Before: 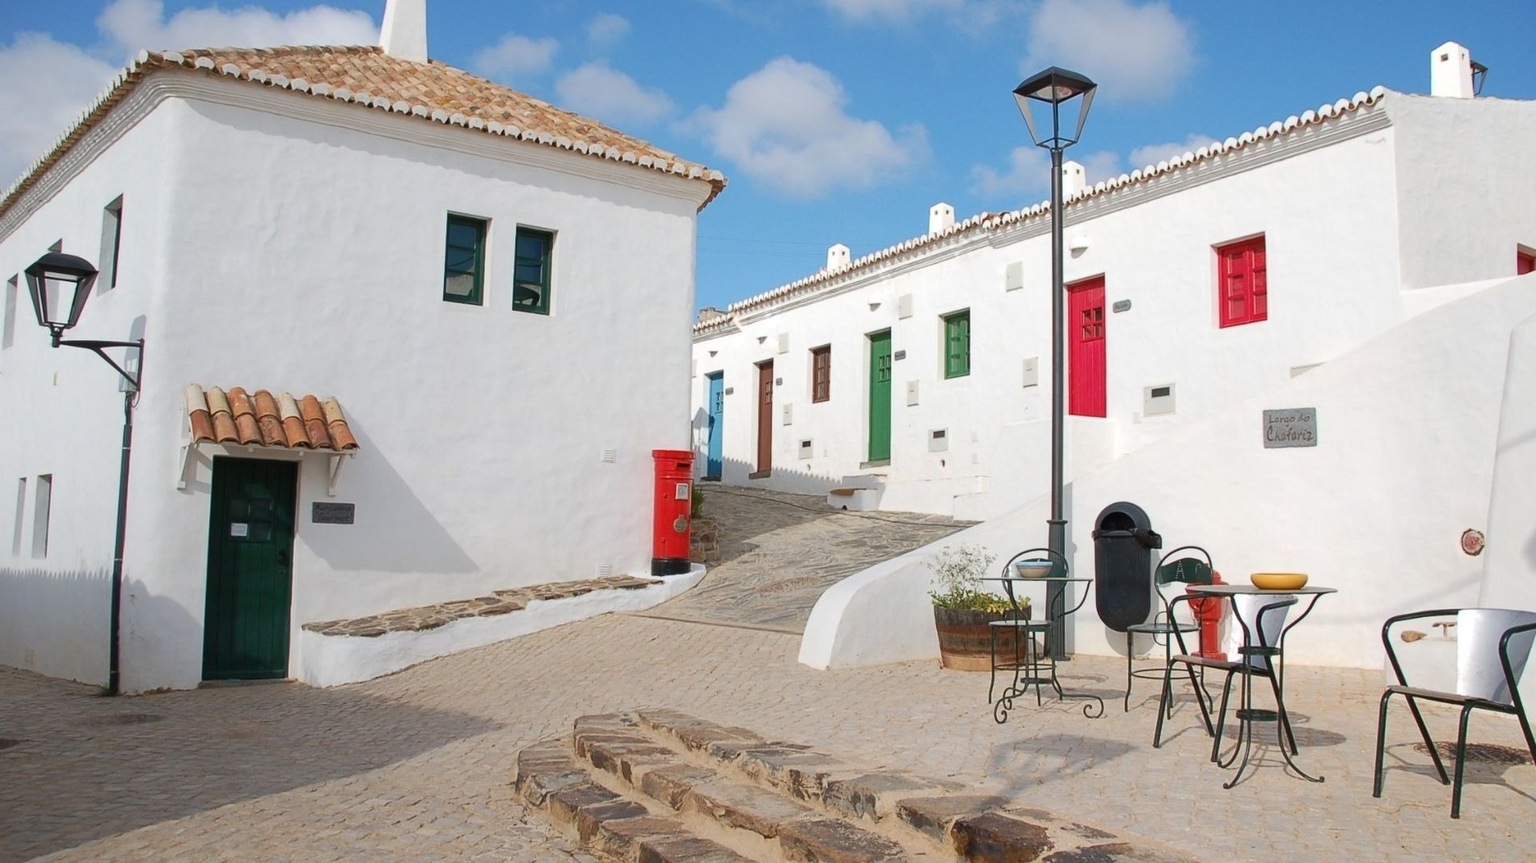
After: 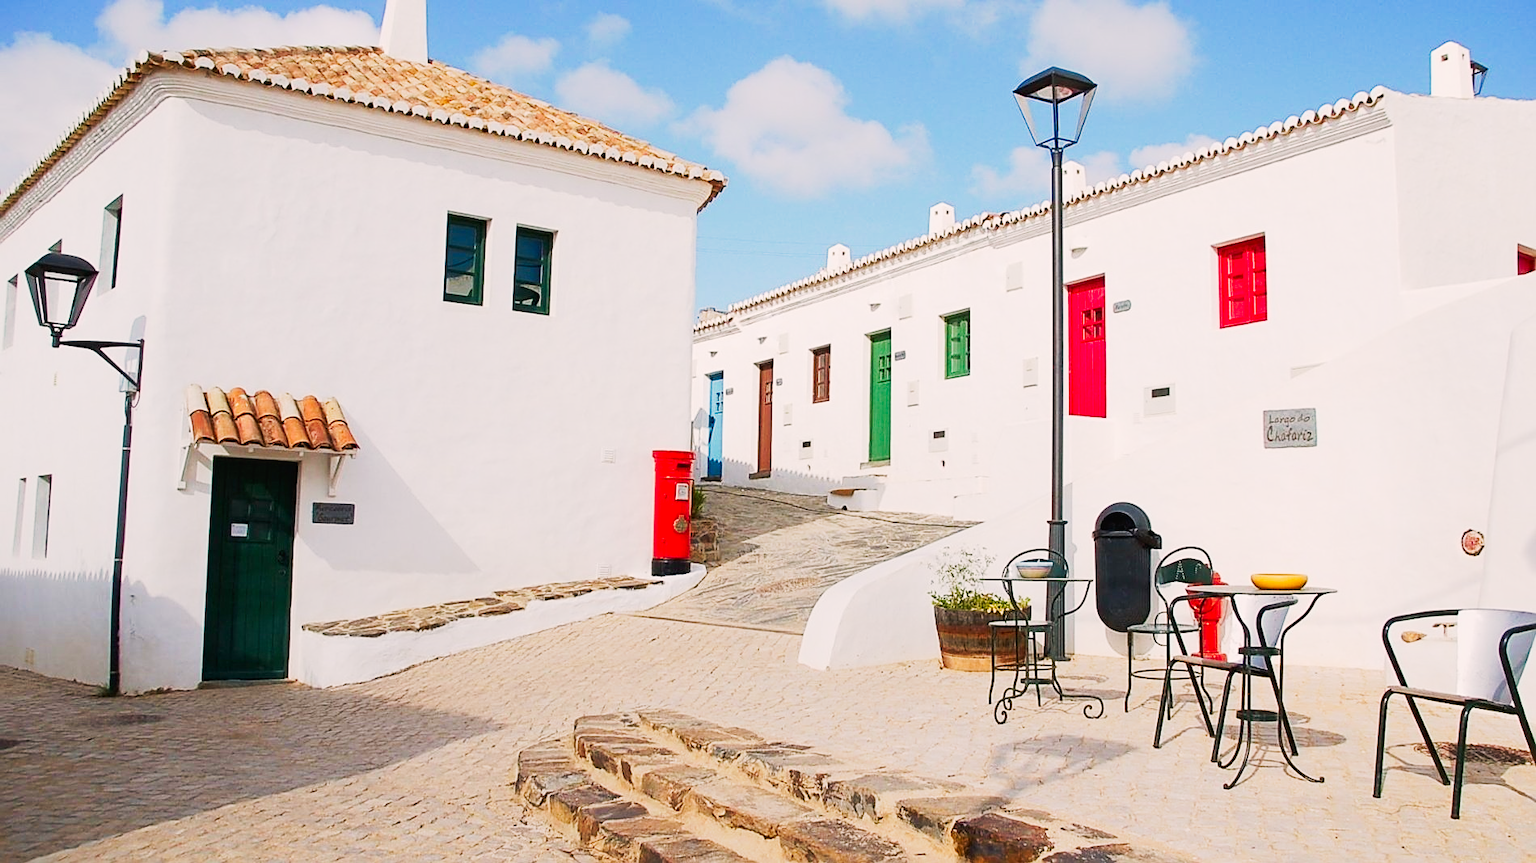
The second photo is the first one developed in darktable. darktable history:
sharpen: on, module defaults
tone curve: curves: ch0 [(0, 0.015) (0.037, 0.022) (0.131, 0.116) (0.316, 0.345) (0.49, 0.615) (0.677, 0.82) (0.813, 0.891) (1, 0.955)]; ch1 [(0, 0) (0.366, 0.367) (0.475, 0.462) (0.494, 0.496) (0.504, 0.497) (0.554, 0.571) (0.618, 0.668) (1, 1)]; ch2 [(0, 0) (0.333, 0.346) (0.375, 0.375) (0.435, 0.424) (0.476, 0.492) (0.502, 0.499) (0.525, 0.522) (0.558, 0.575) (0.614, 0.656) (1, 1)], preserve colors none
color correction: highlights a* 3.28, highlights b* 1.94, saturation 1.22
